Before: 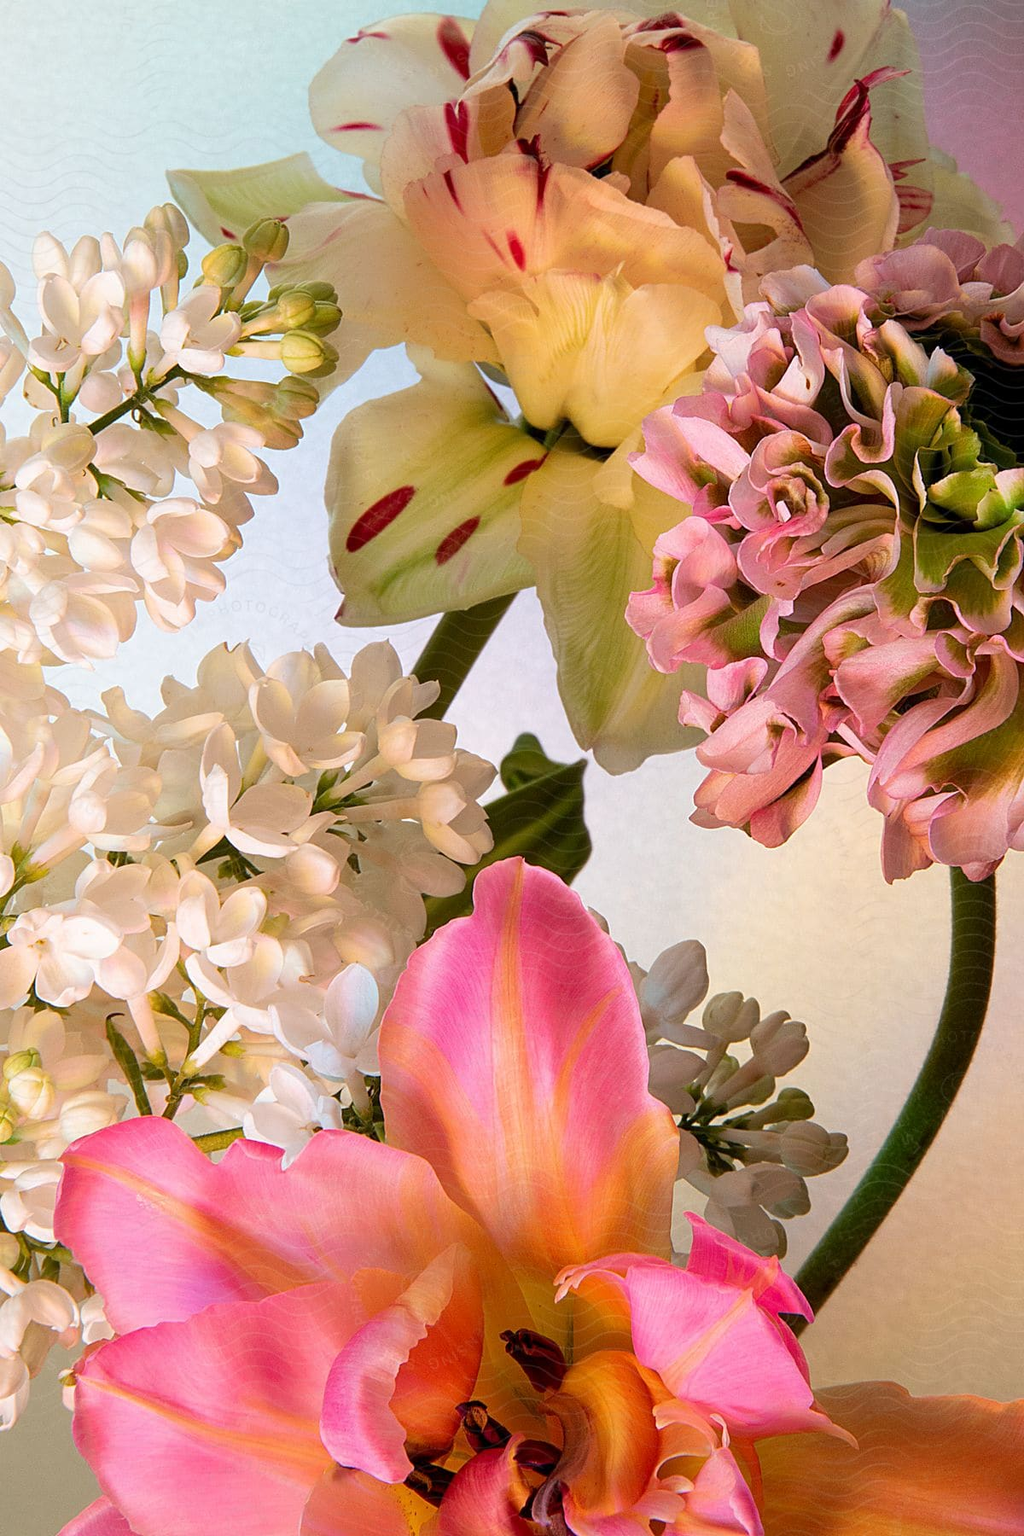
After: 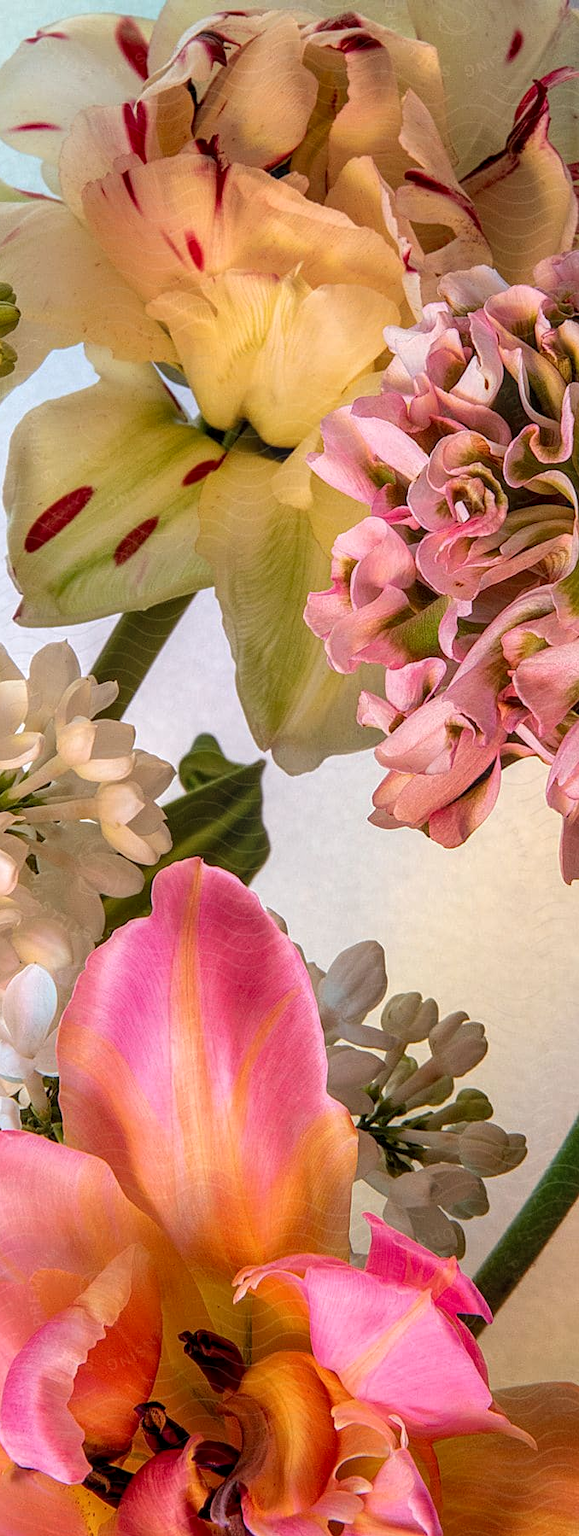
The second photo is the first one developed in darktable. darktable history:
local contrast: highlights 4%, shadows 3%, detail 133%
crop: left 31.48%, top 0.009%, right 11.918%
